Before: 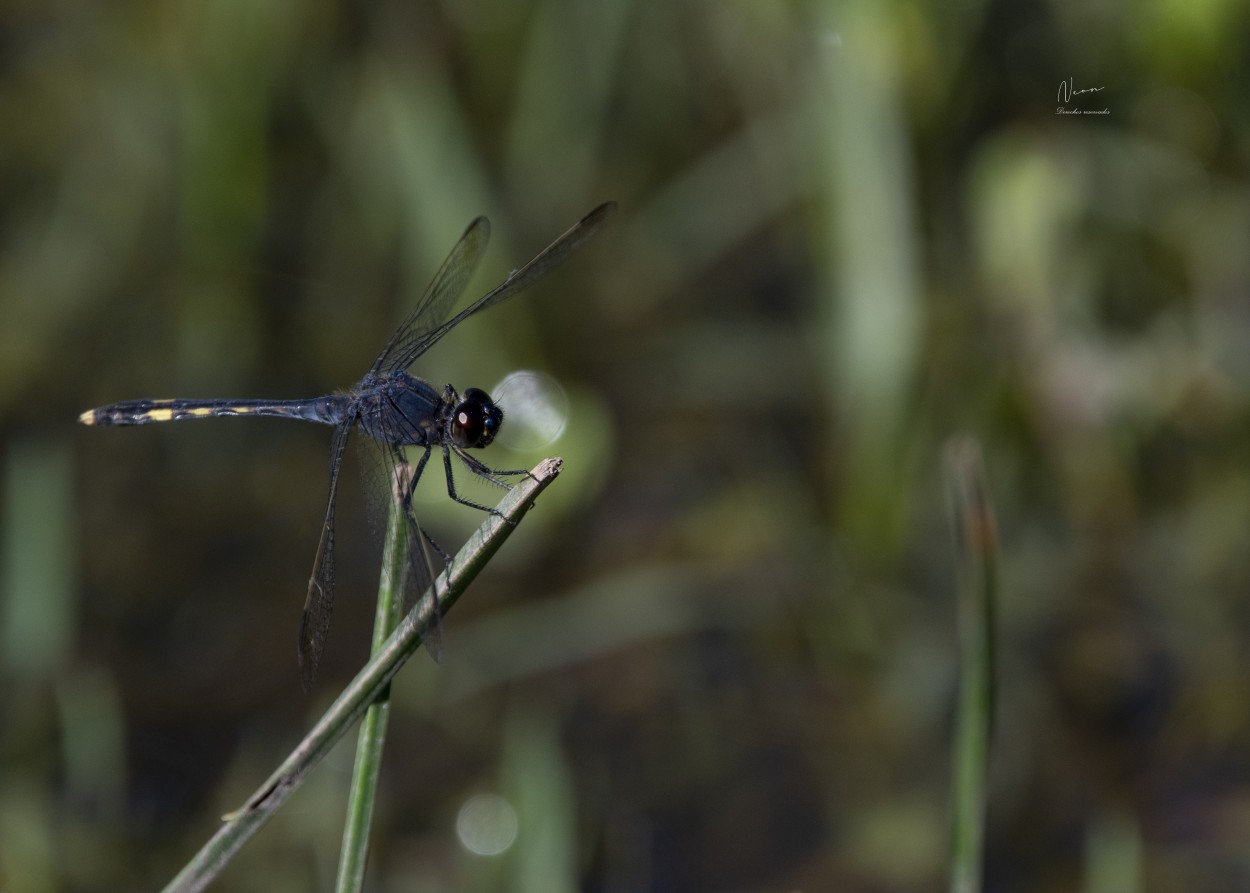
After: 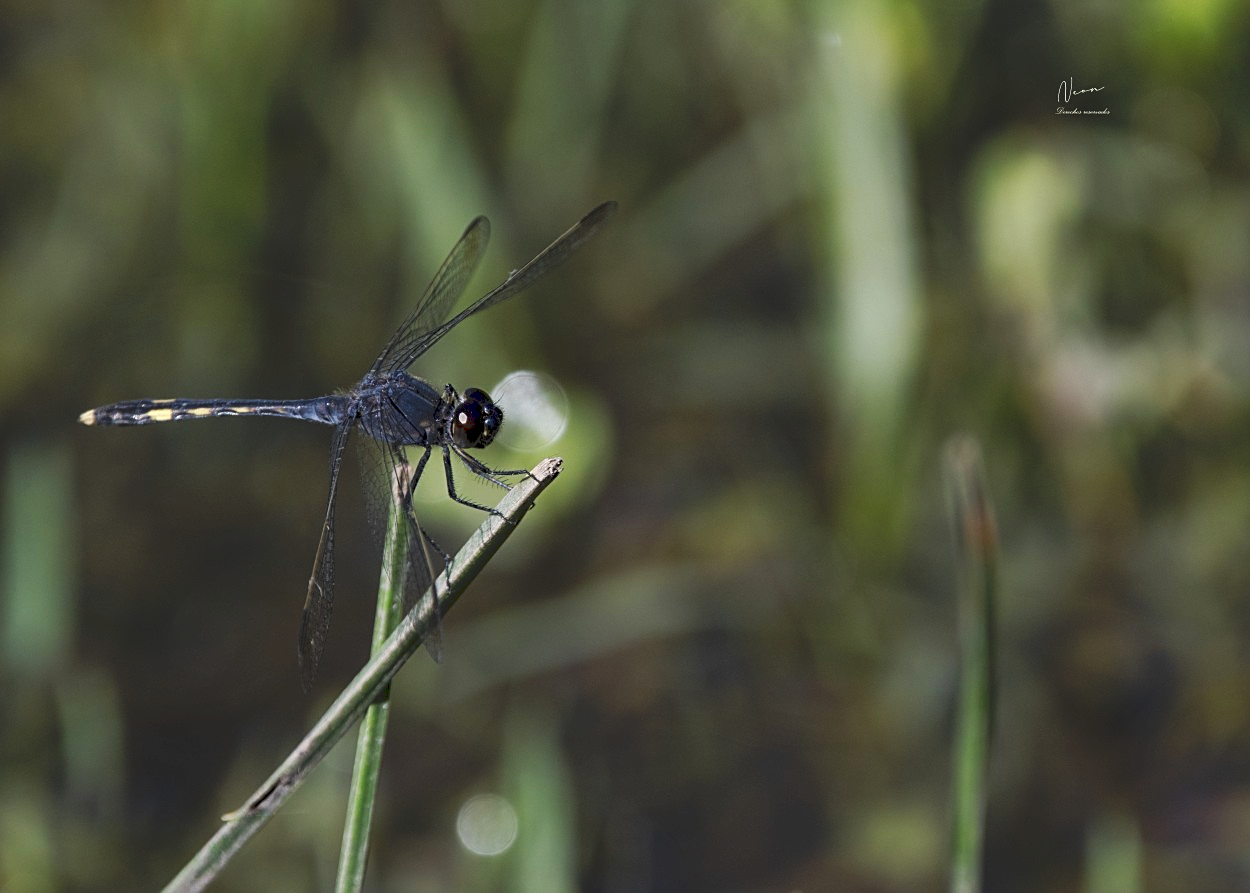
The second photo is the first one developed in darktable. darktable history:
exposure: black level correction 0.001, exposure 0.191 EV, compensate exposure bias true, compensate highlight preservation false
sharpen: on, module defaults
tone curve: curves: ch0 [(0, 0) (0.003, 0.126) (0.011, 0.129) (0.025, 0.129) (0.044, 0.136) (0.069, 0.145) (0.1, 0.162) (0.136, 0.182) (0.177, 0.211) (0.224, 0.254) (0.277, 0.307) (0.335, 0.366) (0.399, 0.441) (0.468, 0.533) (0.543, 0.624) (0.623, 0.702) (0.709, 0.774) (0.801, 0.835) (0.898, 0.904) (1, 1)], preserve colors none
